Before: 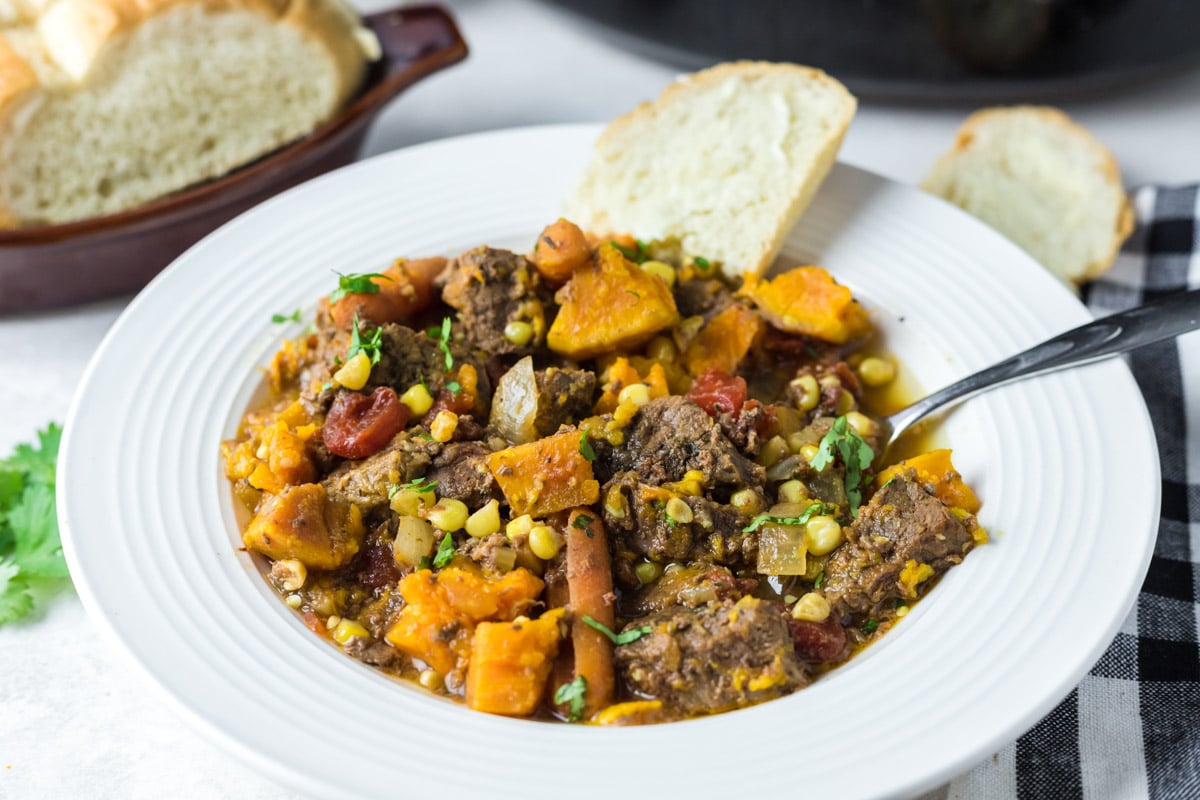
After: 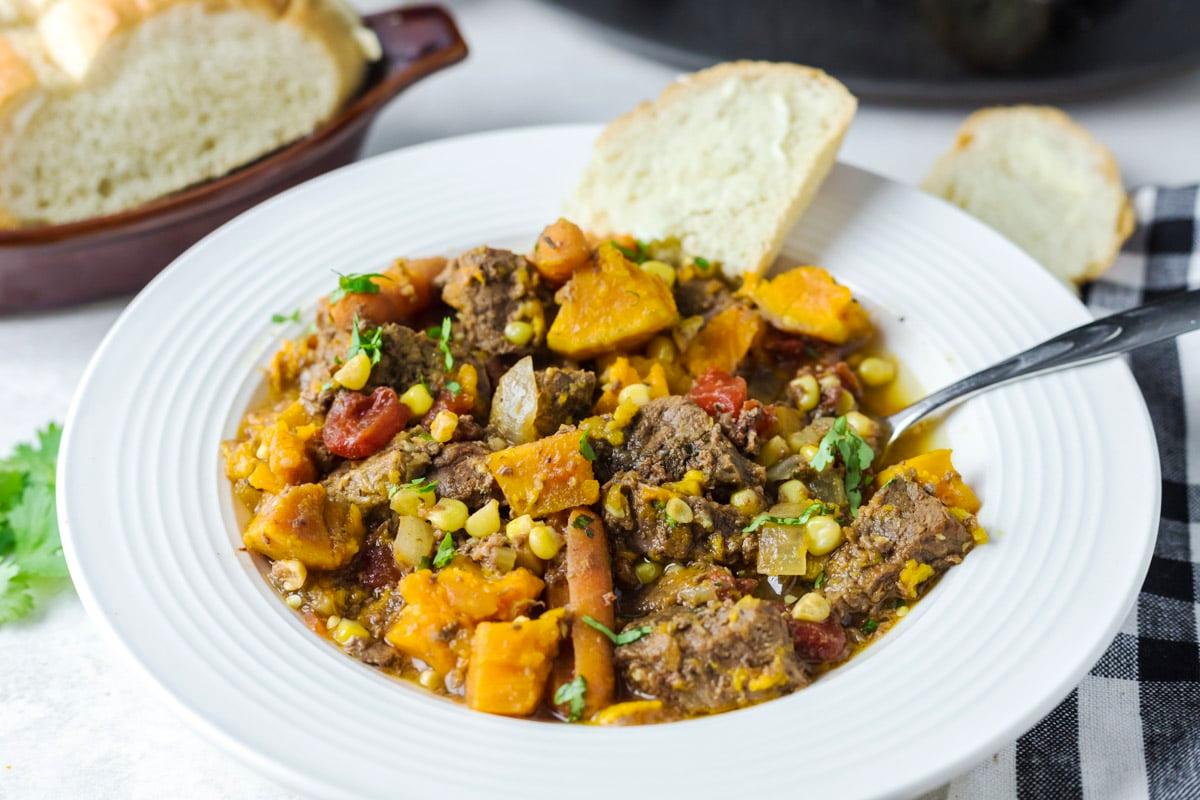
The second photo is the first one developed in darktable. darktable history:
contrast brightness saturation: saturation 0.097
base curve: curves: ch0 [(0, 0) (0.262, 0.32) (0.722, 0.705) (1, 1)], preserve colors none
